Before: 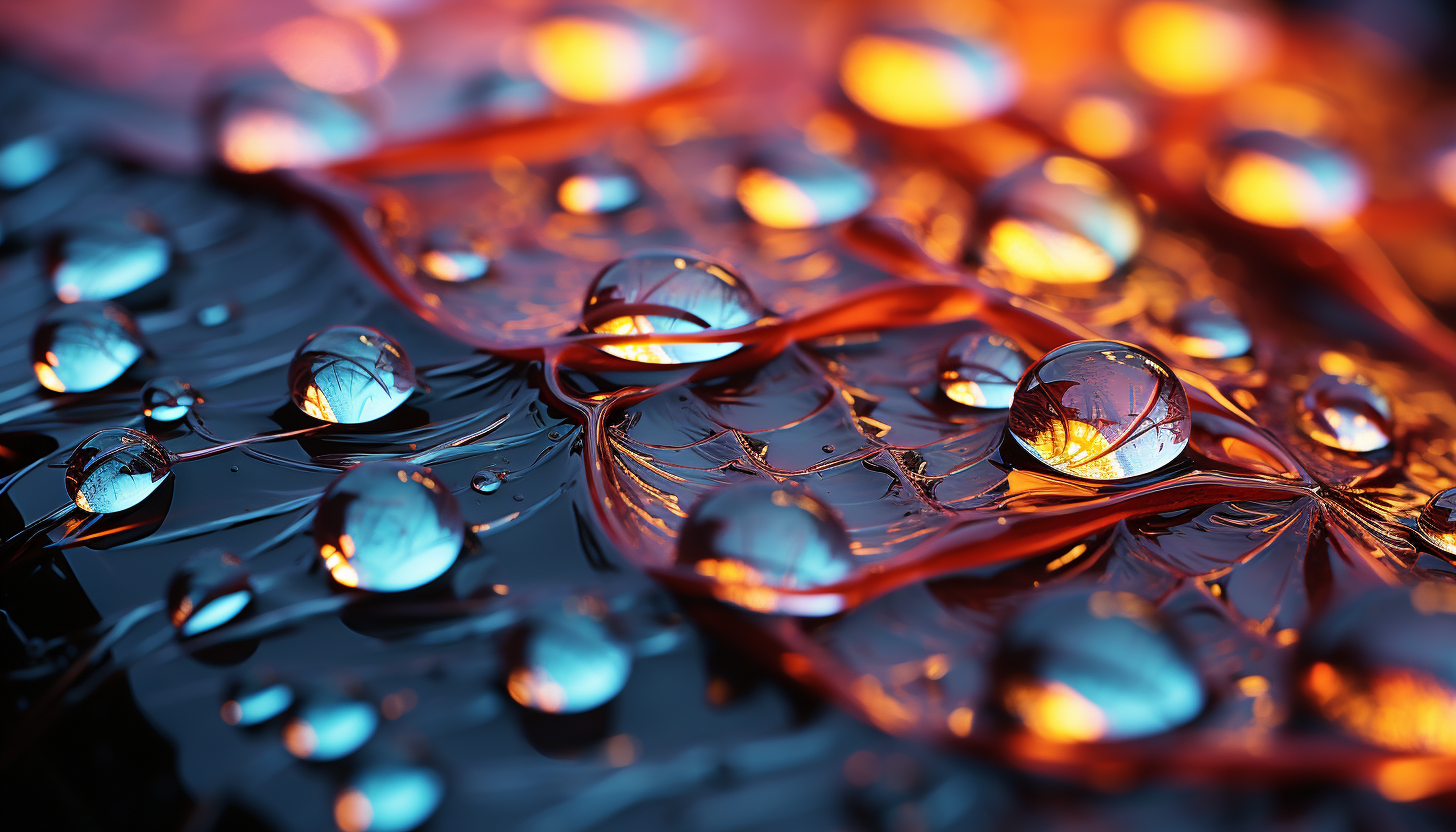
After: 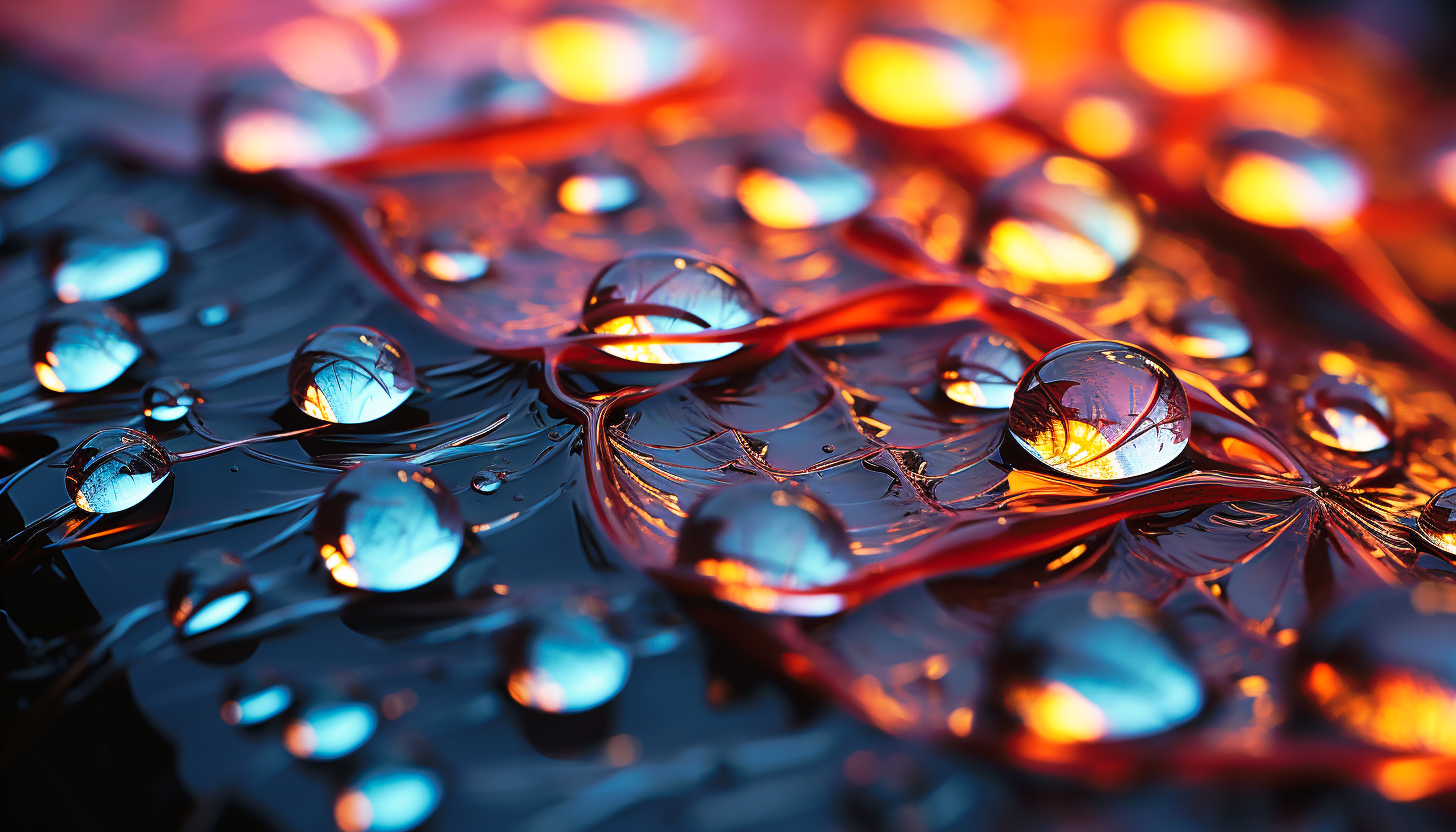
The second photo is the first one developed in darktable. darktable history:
tone curve: curves: ch0 [(0, 0) (0.003, 0.009) (0.011, 0.019) (0.025, 0.034) (0.044, 0.057) (0.069, 0.082) (0.1, 0.104) (0.136, 0.131) (0.177, 0.165) (0.224, 0.212) (0.277, 0.279) (0.335, 0.342) (0.399, 0.401) (0.468, 0.477) (0.543, 0.572) (0.623, 0.675) (0.709, 0.772) (0.801, 0.85) (0.898, 0.942) (1, 1)], preserve colors none
